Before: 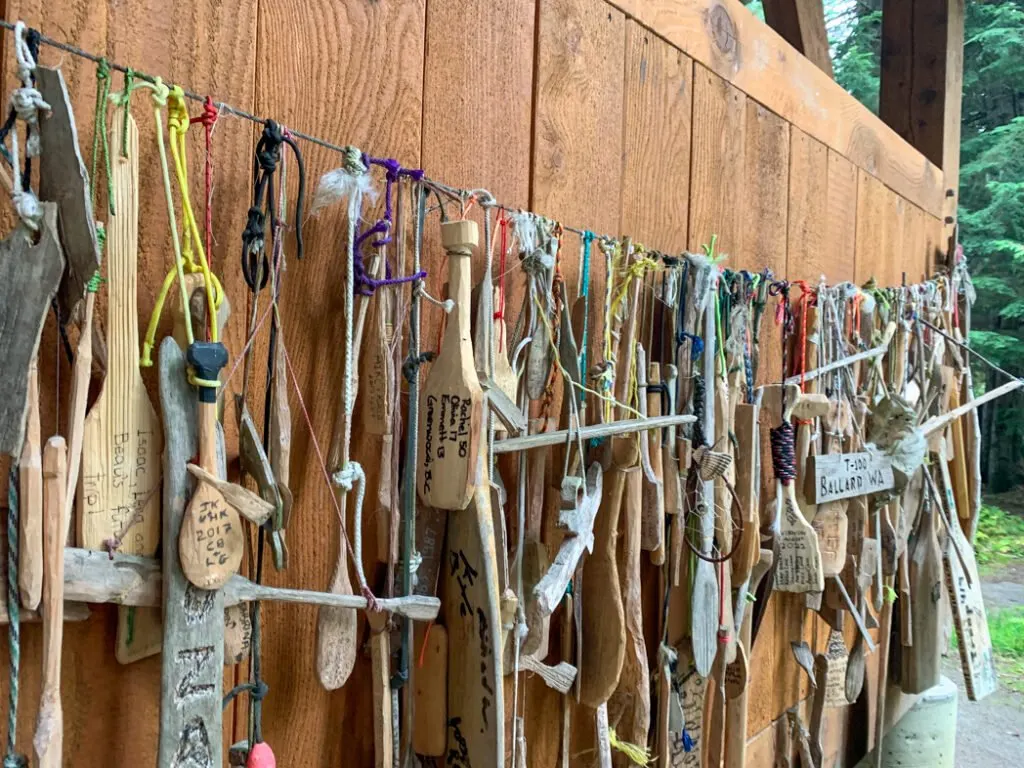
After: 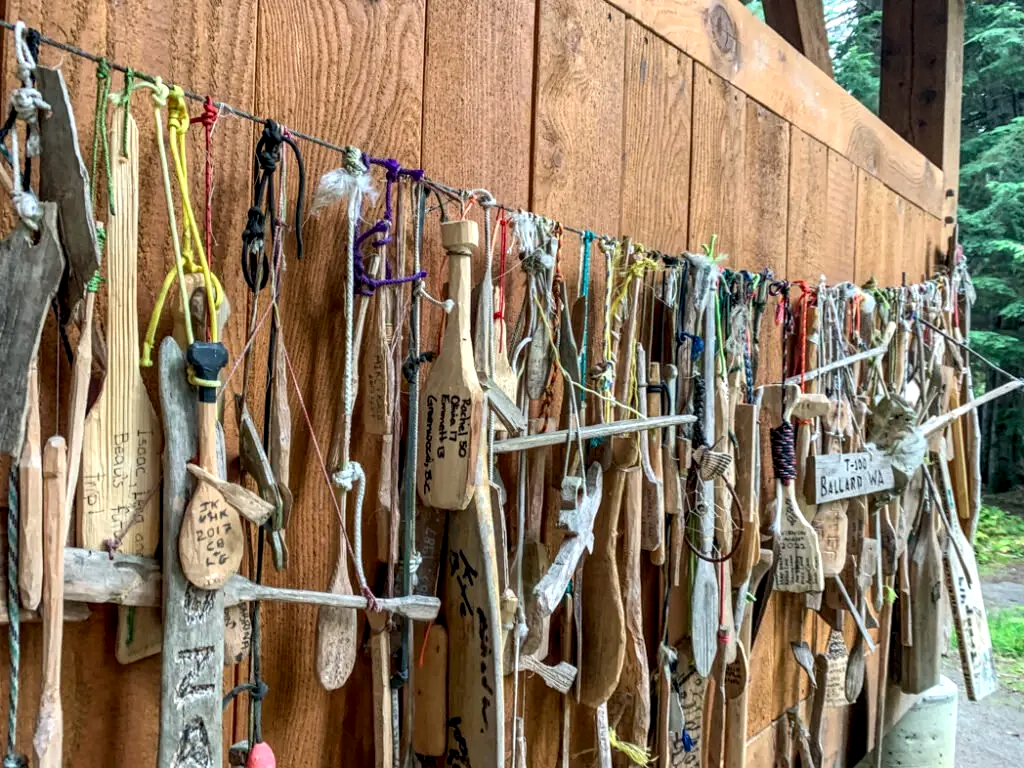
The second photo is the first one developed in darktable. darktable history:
exposure: compensate highlight preservation false
local contrast: highlights 59%, detail 145%
